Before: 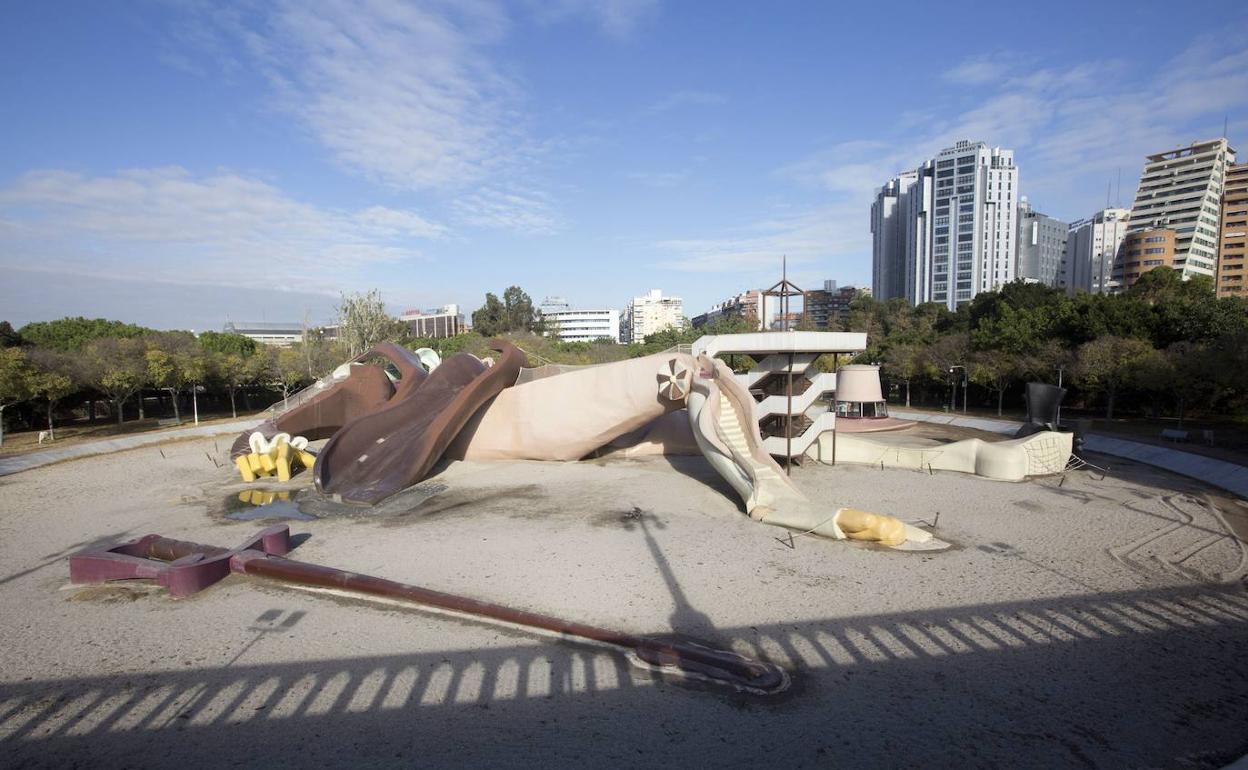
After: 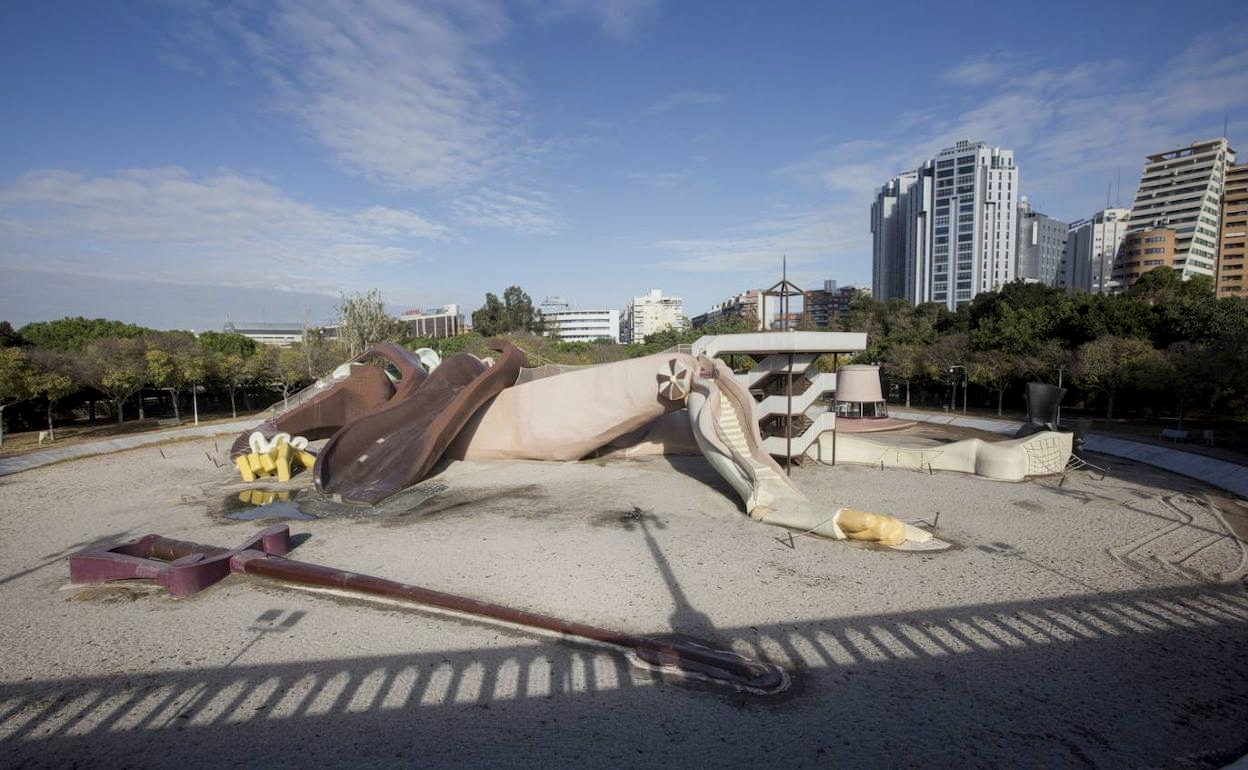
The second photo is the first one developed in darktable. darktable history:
graduated density: rotation -0.352°, offset 57.64
local contrast: on, module defaults
